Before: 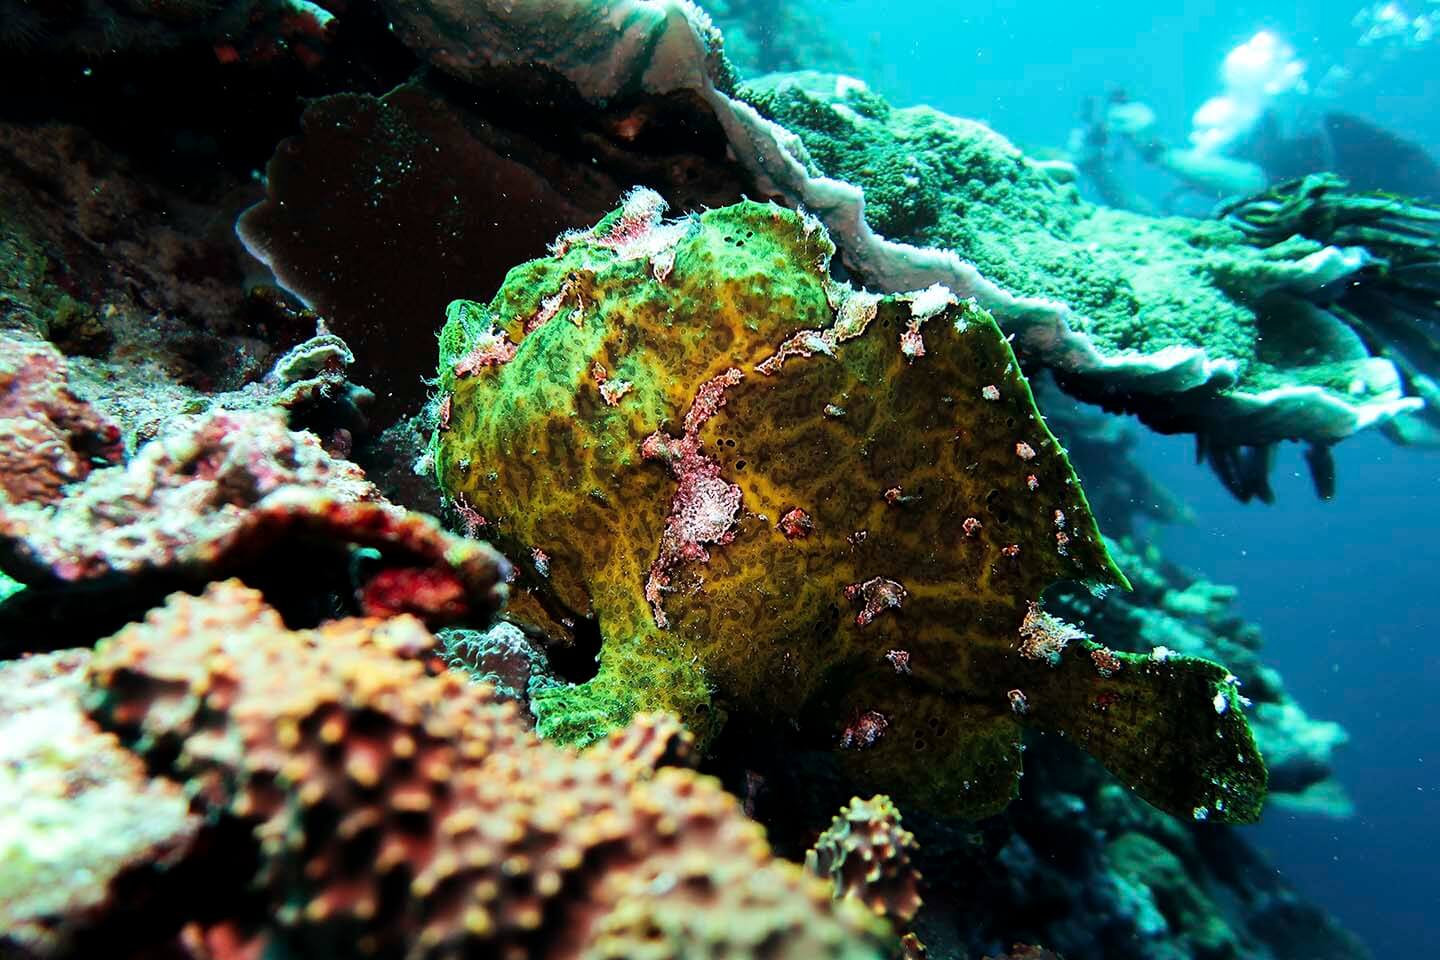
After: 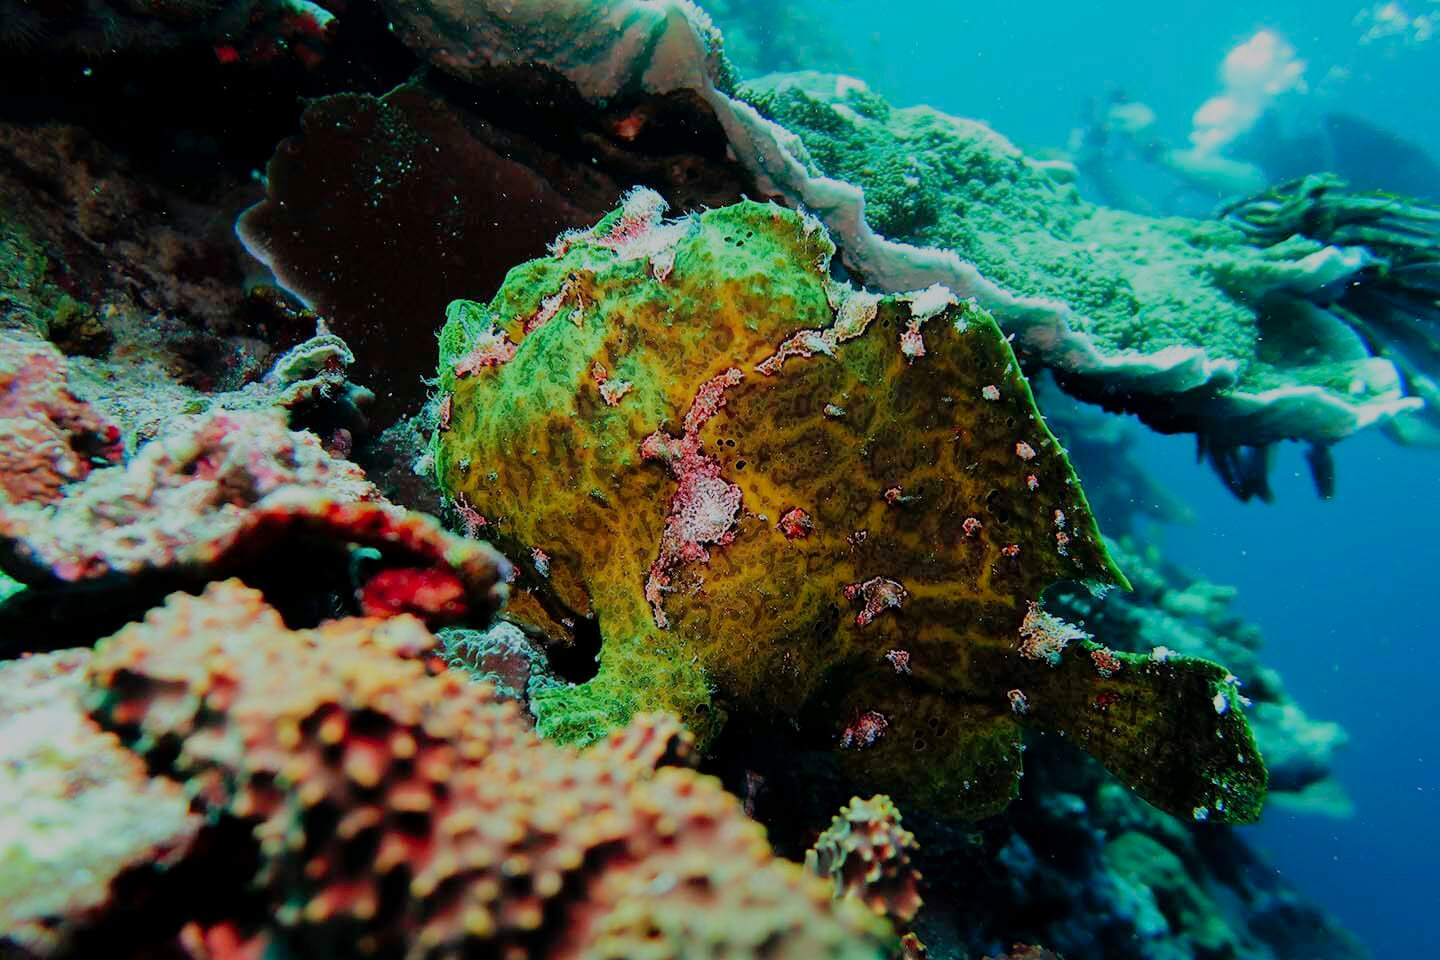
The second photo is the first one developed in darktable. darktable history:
exposure: black level correction 0, exposure -0.858 EV, compensate exposure bias true, compensate highlight preservation false
tone curve: curves: ch0 [(0, 0) (0.004, 0.008) (0.077, 0.156) (0.169, 0.29) (0.774, 0.774) (1, 1)], color space Lab, linked channels, preserve colors none
